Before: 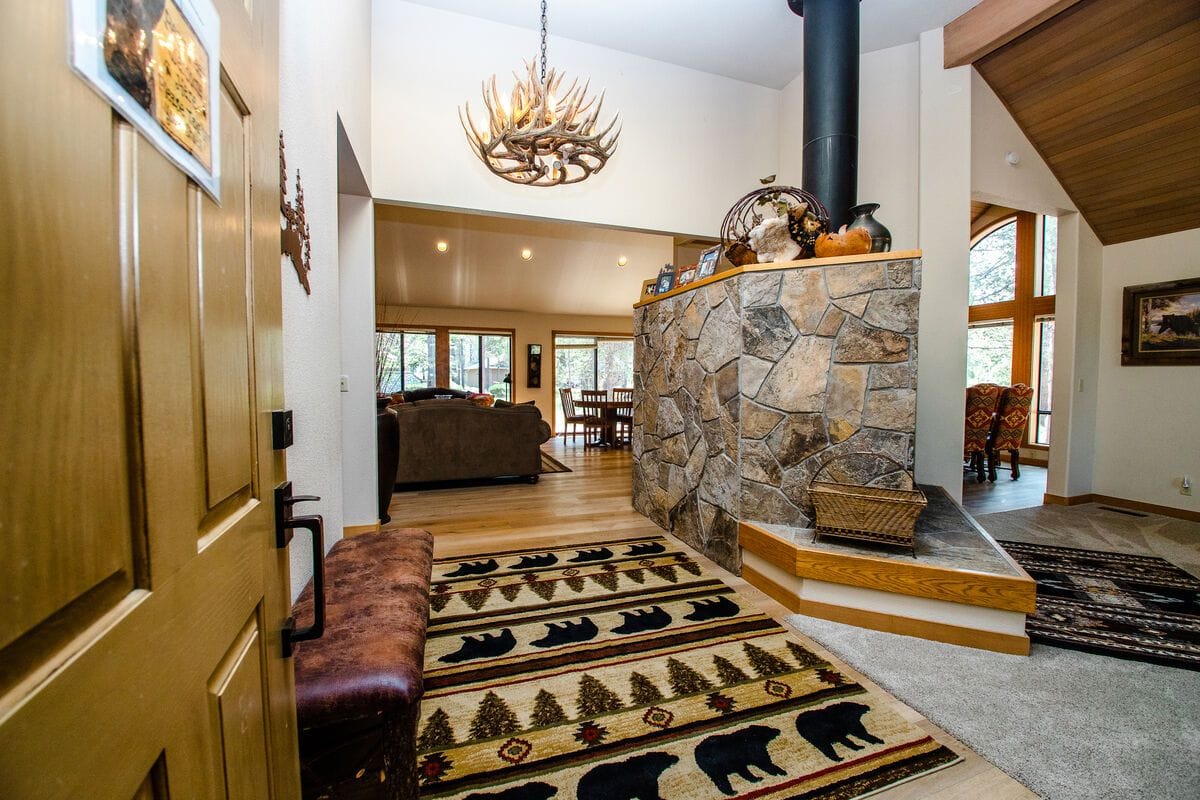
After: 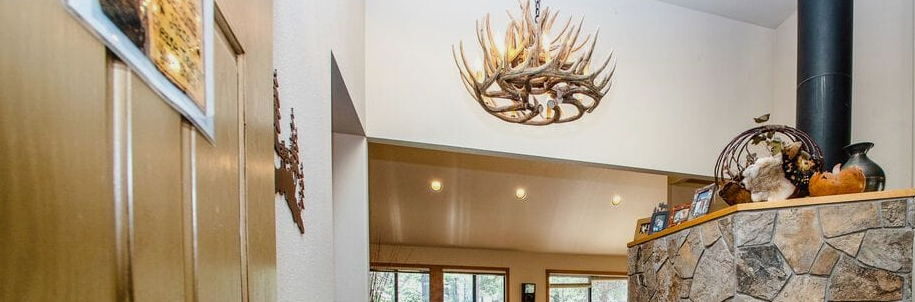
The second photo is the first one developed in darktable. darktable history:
exposure: exposure -0.207 EV, compensate highlight preservation false
crop: left 0.556%, top 7.633%, right 23.163%, bottom 54.608%
